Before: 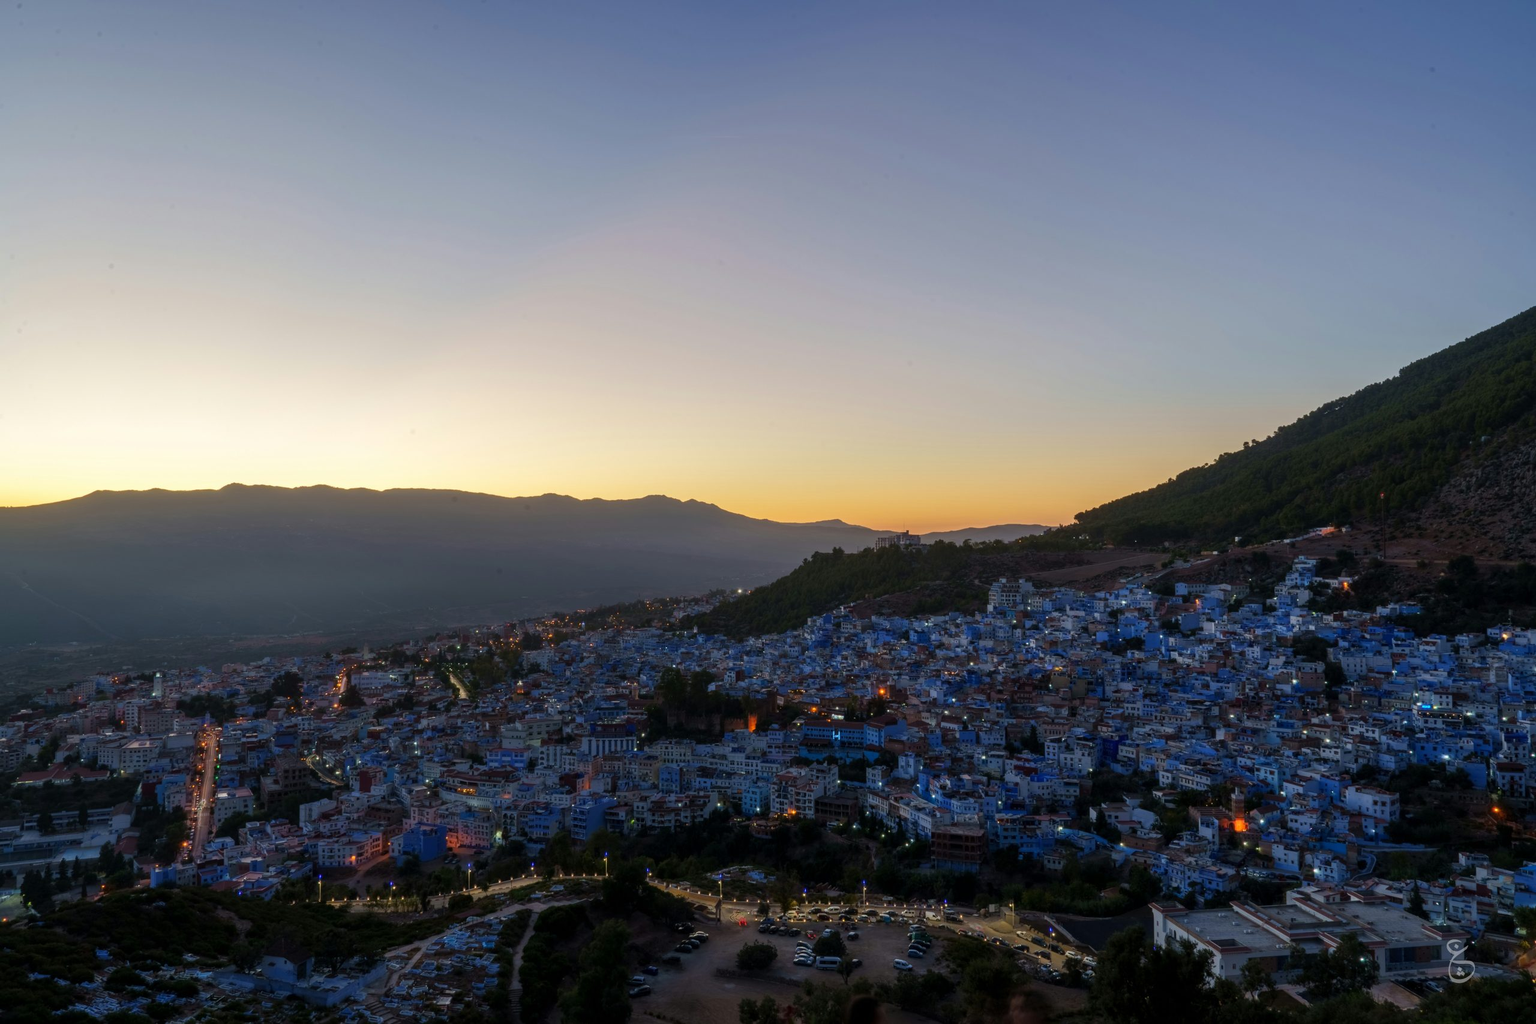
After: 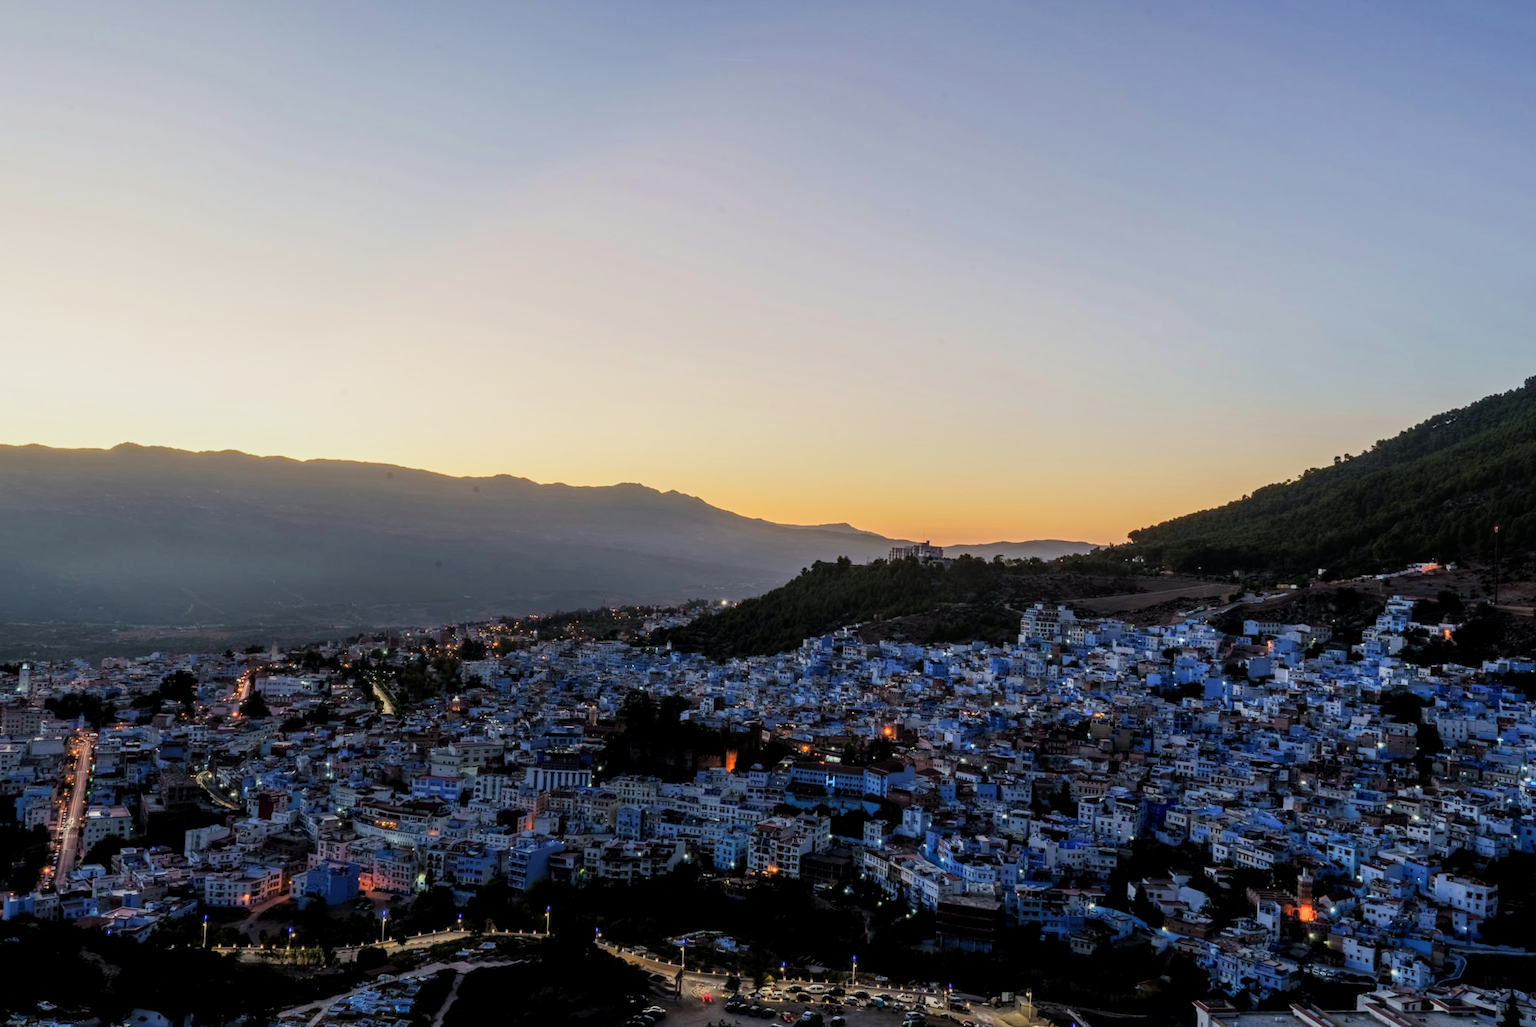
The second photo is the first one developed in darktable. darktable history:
crop and rotate: angle -2.99°, left 5.253%, top 5.17%, right 4.602%, bottom 4.343%
local contrast: on, module defaults
exposure: exposure 0.6 EV
filmic rgb: middle gray luminance 28.76%, black relative exposure -10.31 EV, white relative exposure 5.48 EV, target black luminance 0%, hardness 3.97, latitude 1.81%, contrast 1.128, highlights saturation mix 4.98%, shadows ↔ highlights balance 15.63%
